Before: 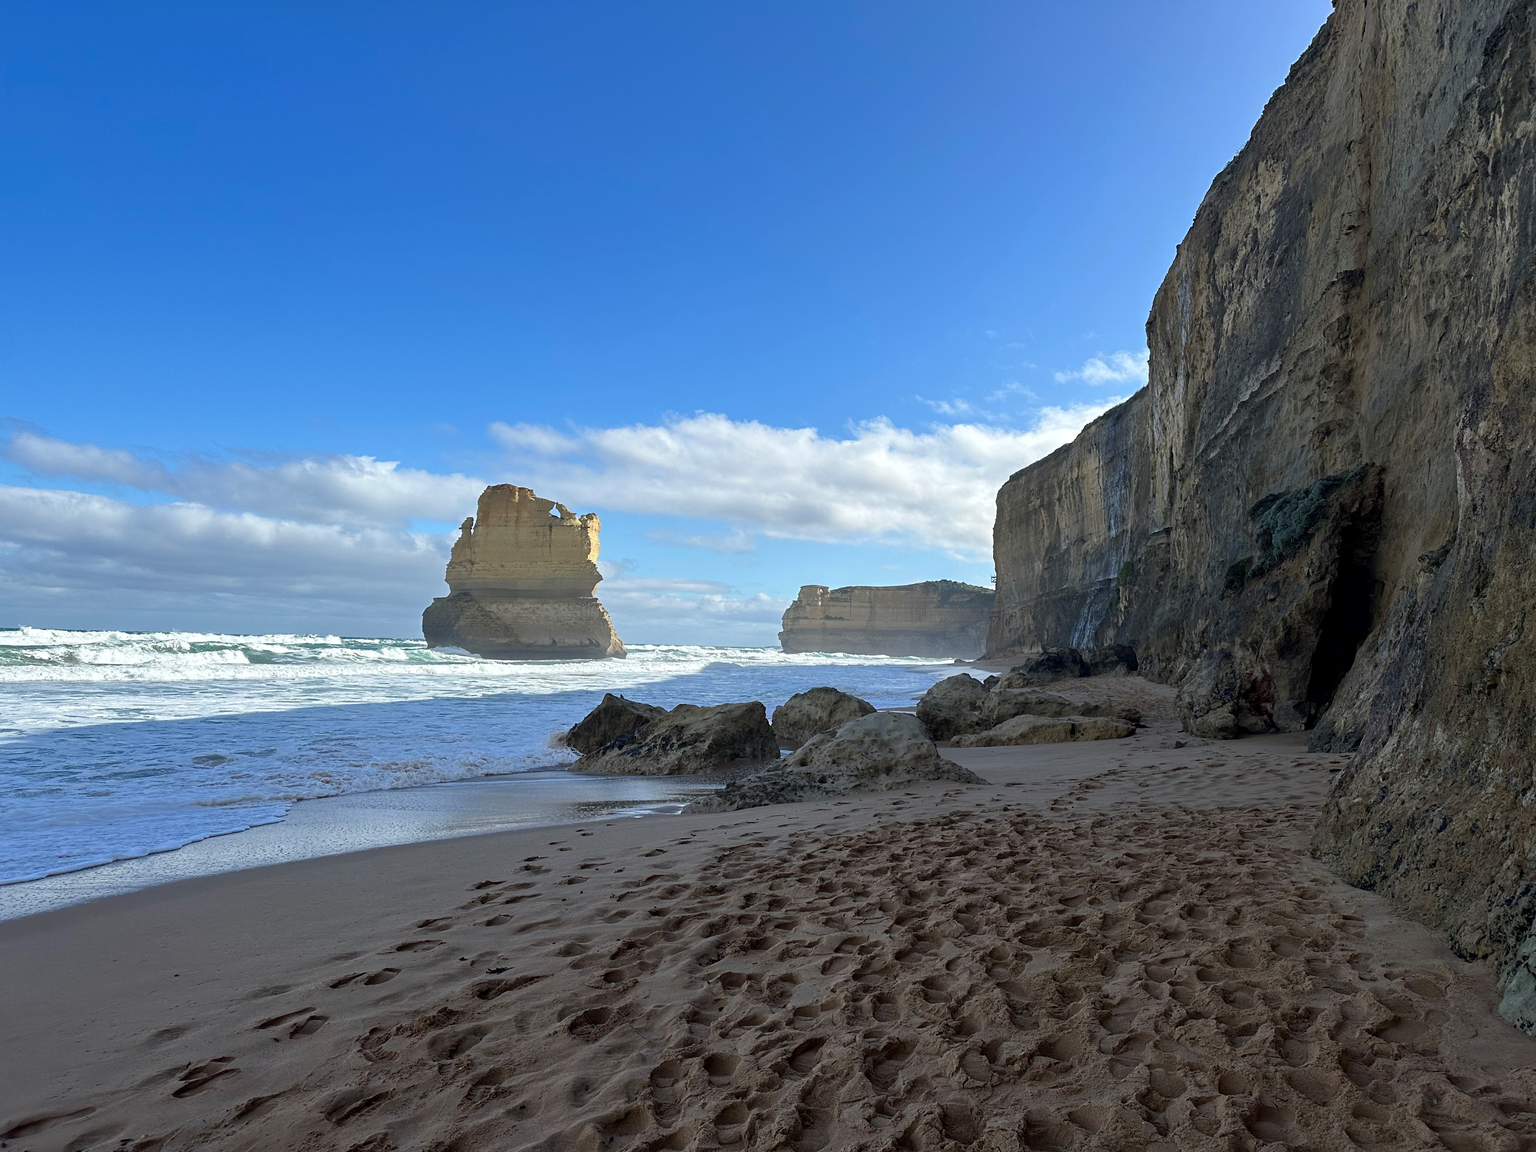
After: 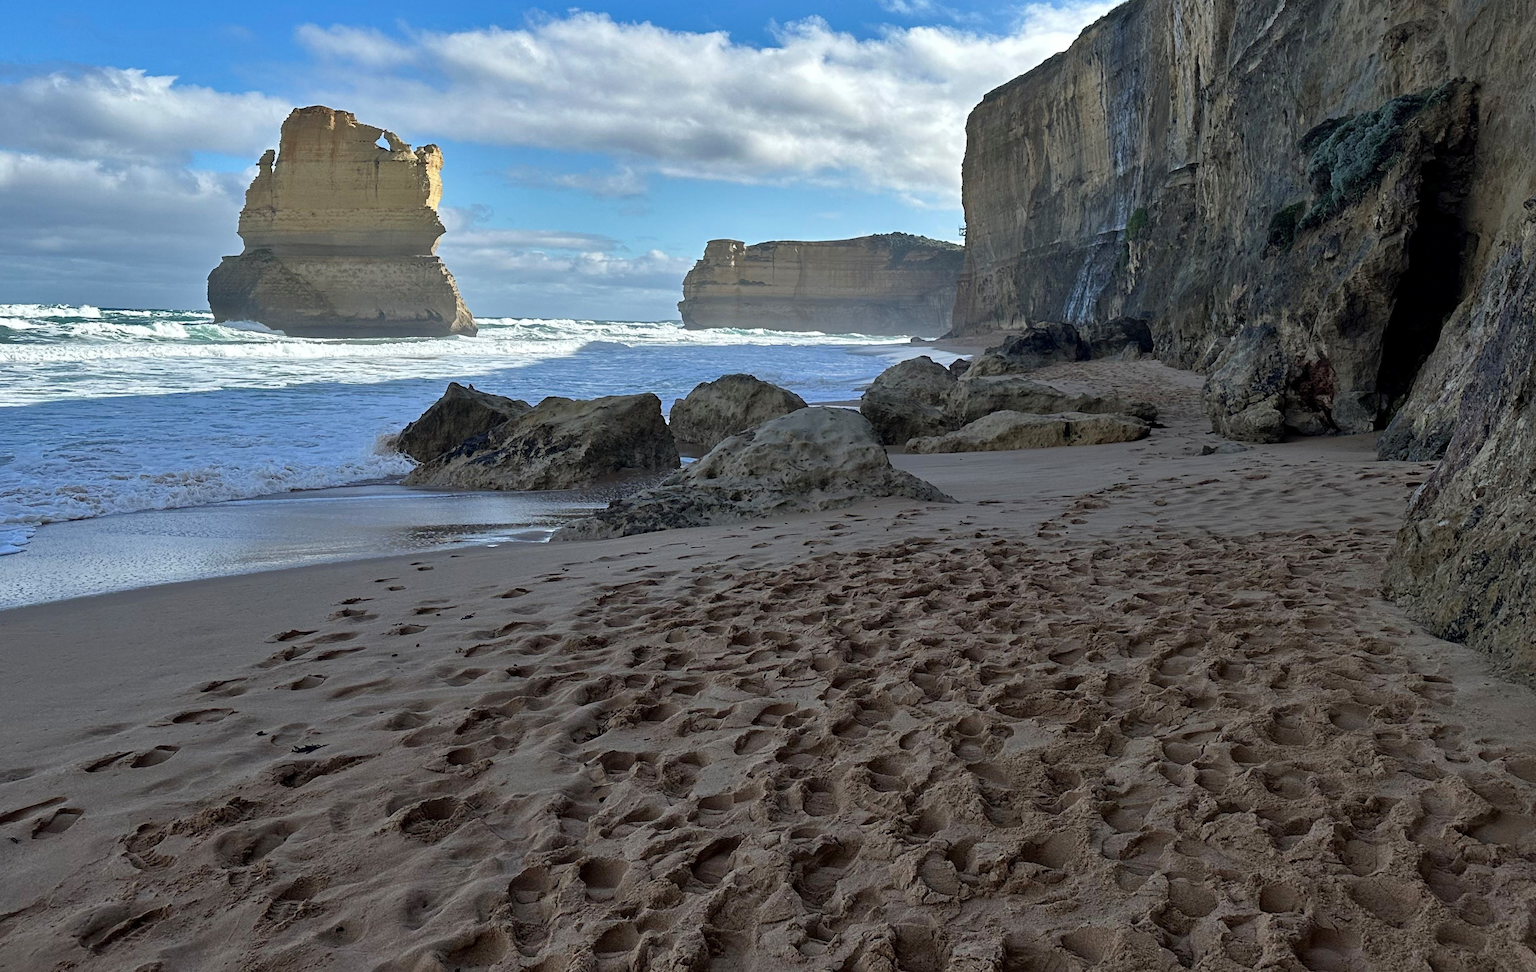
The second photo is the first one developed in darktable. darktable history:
crop and rotate: left 17.299%, top 35.115%, right 7.015%, bottom 1.024%
shadows and highlights: shadows 40, highlights -54, highlights color adjustment 46%, low approximation 0.01, soften with gaussian
